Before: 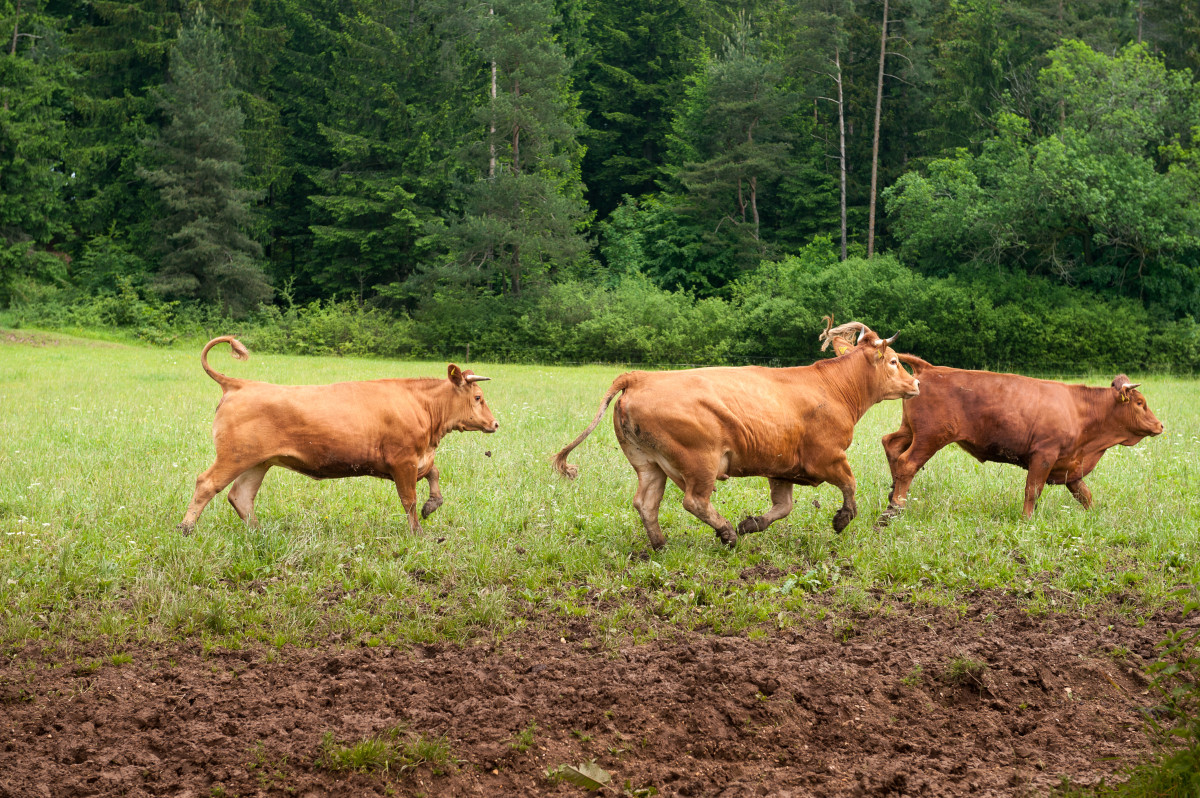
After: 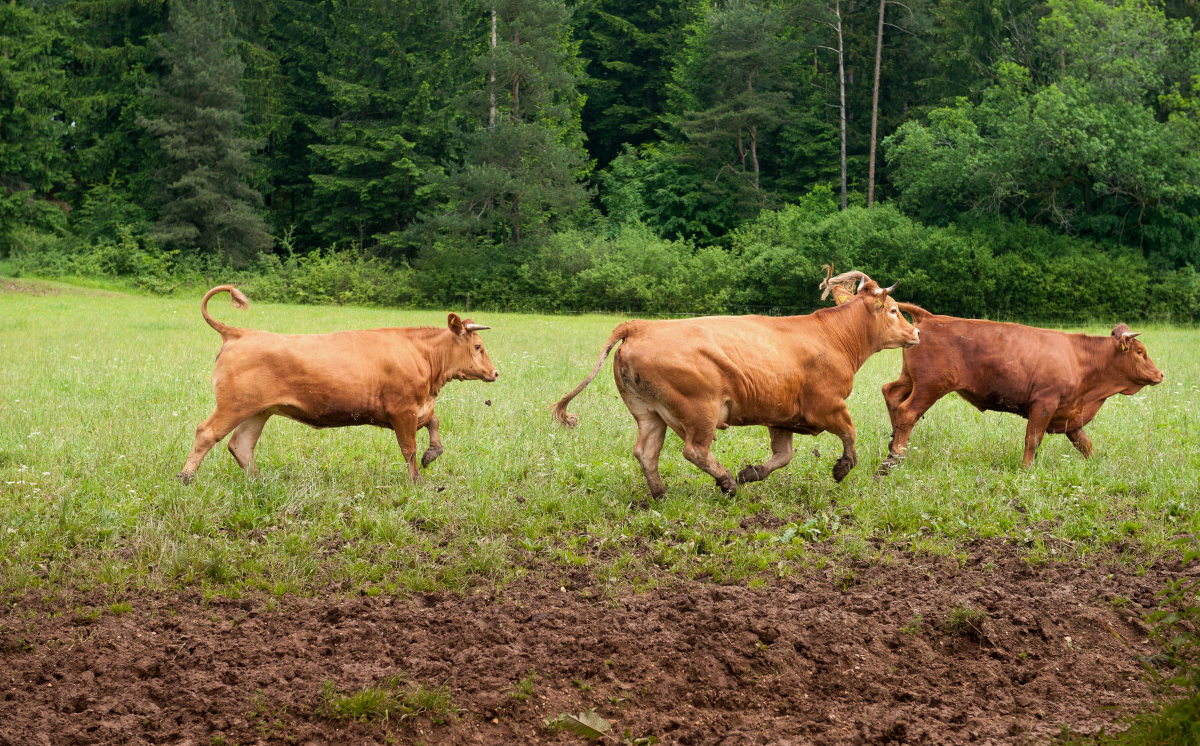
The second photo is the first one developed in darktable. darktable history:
crop and rotate: top 6.486%
exposure: black level correction 0.001, exposure -0.123 EV, compensate highlight preservation false
